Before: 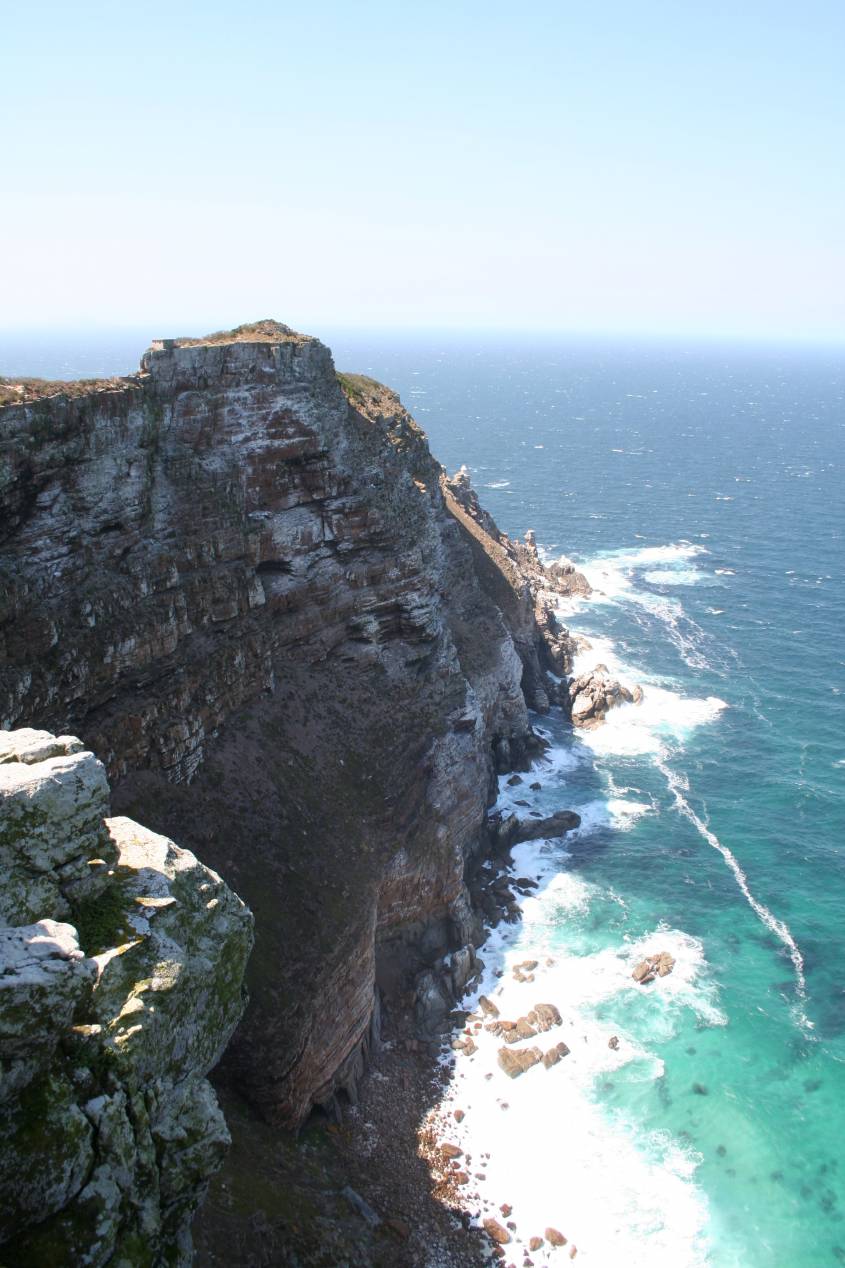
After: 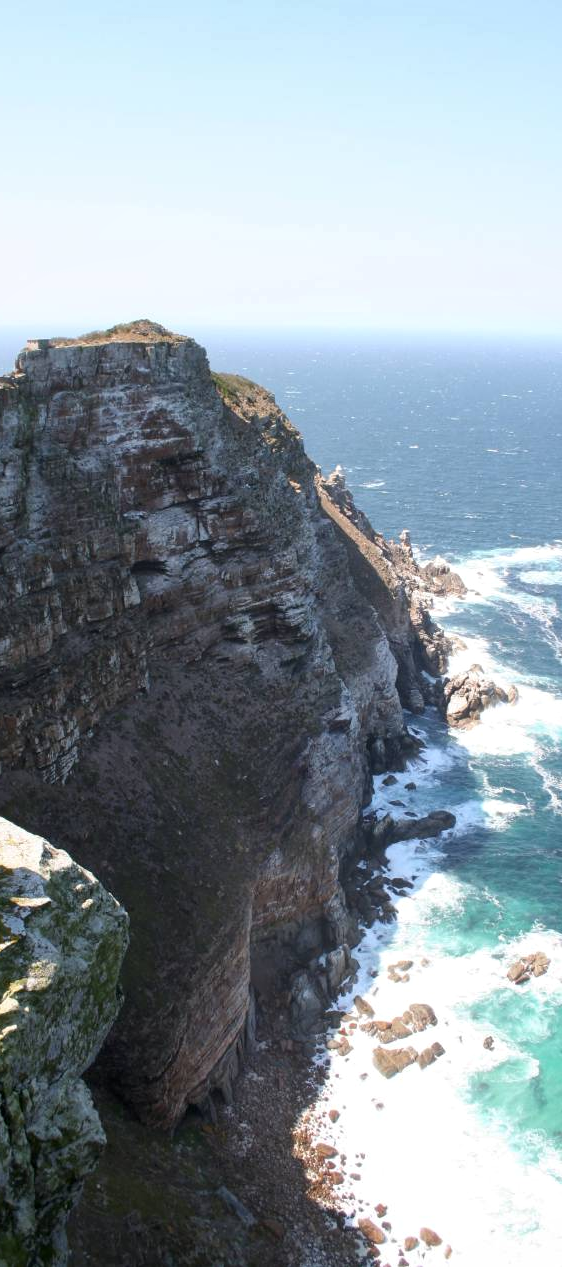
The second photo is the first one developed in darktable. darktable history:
local contrast: mode bilateral grid, contrast 21, coarseness 50, detail 119%, midtone range 0.2
crop and rotate: left 14.954%, right 18.478%
